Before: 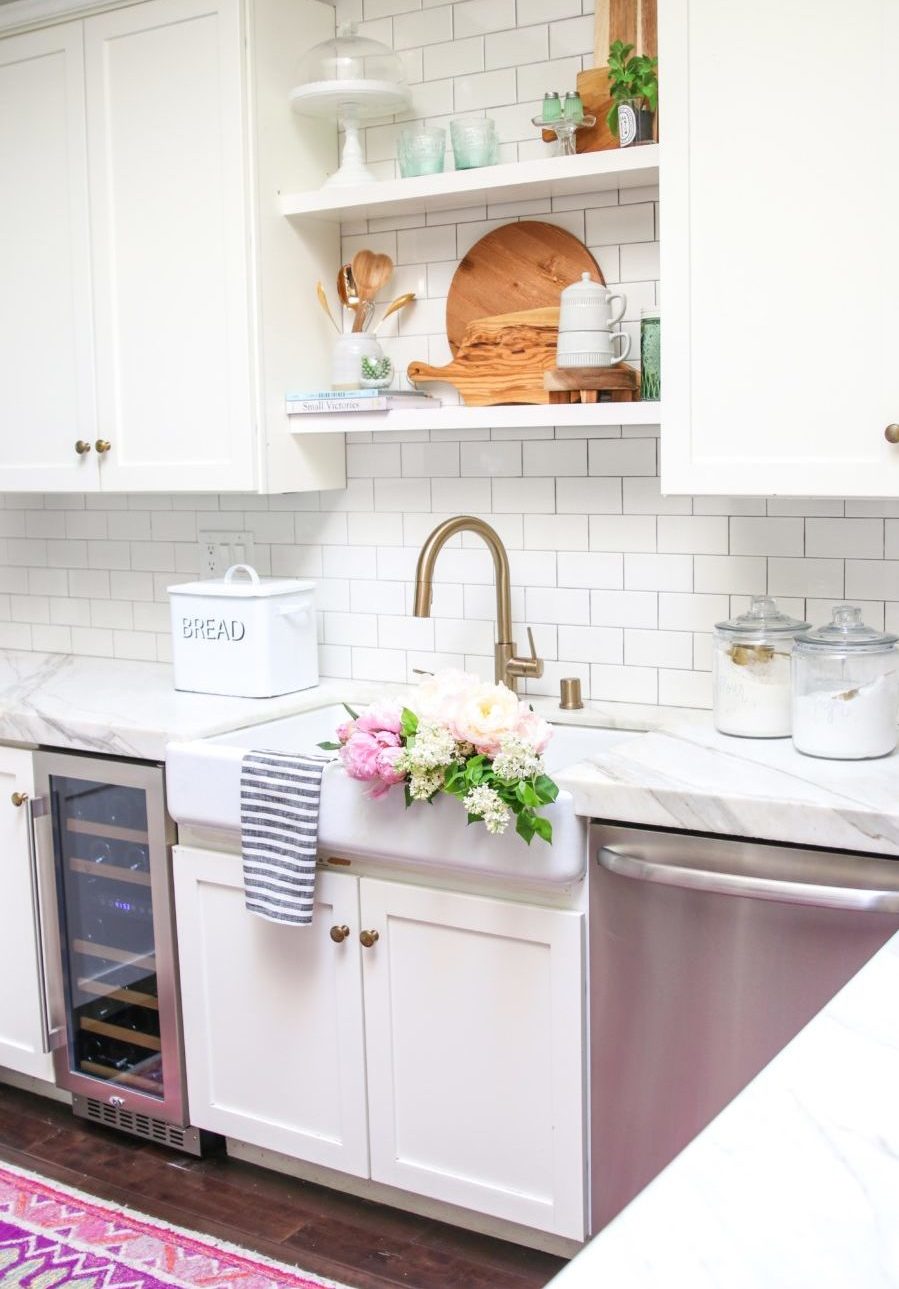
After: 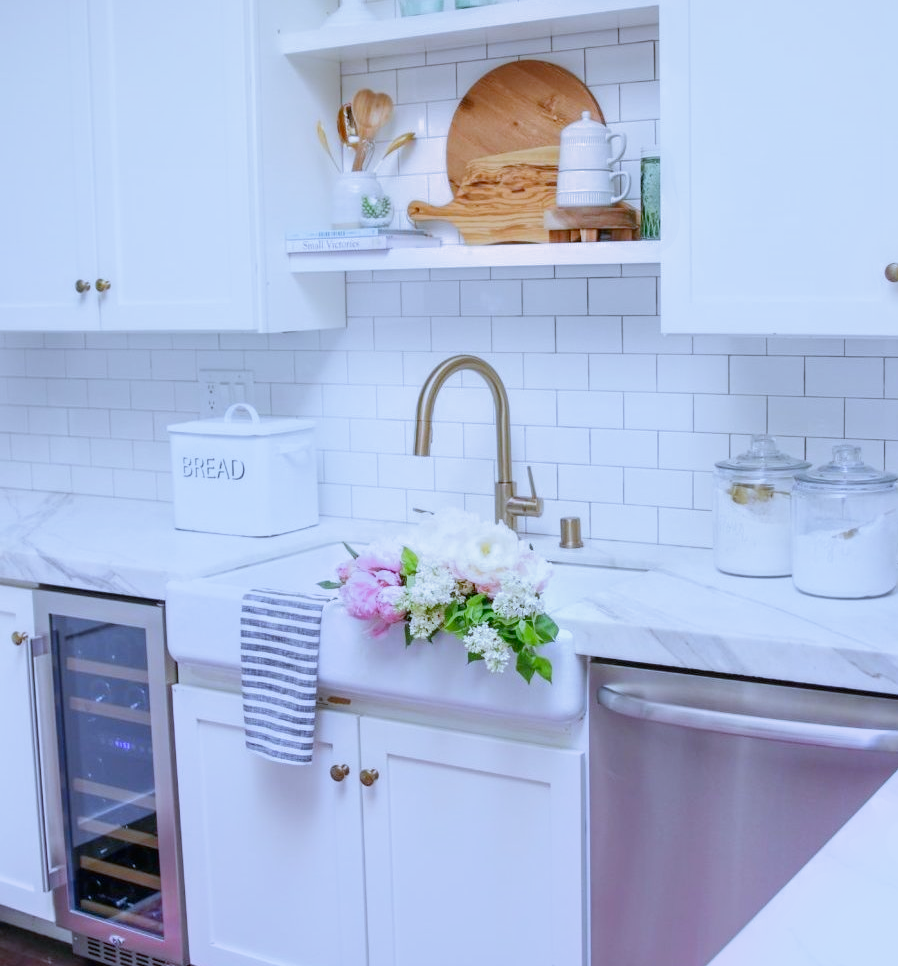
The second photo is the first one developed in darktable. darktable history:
filmic rgb: black relative exposure -16 EV, threshold -0.33 EV, transition 3.19 EV, structure ↔ texture 100%, target black luminance 0%, hardness 7.57, latitude 72.96%, contrast 0.908, highlights saturation mix 10%, shadows ↔ highlights balance -0.38%, add noise in highlights 0, preserve chrominance no, color science v4 (2020), iterations of high-quality reconstruction 10, enable highlight reconstruction true
white balance: red 0.871, blue 1.249
crop and rotate: top 12.5%, bottom 12.5%
